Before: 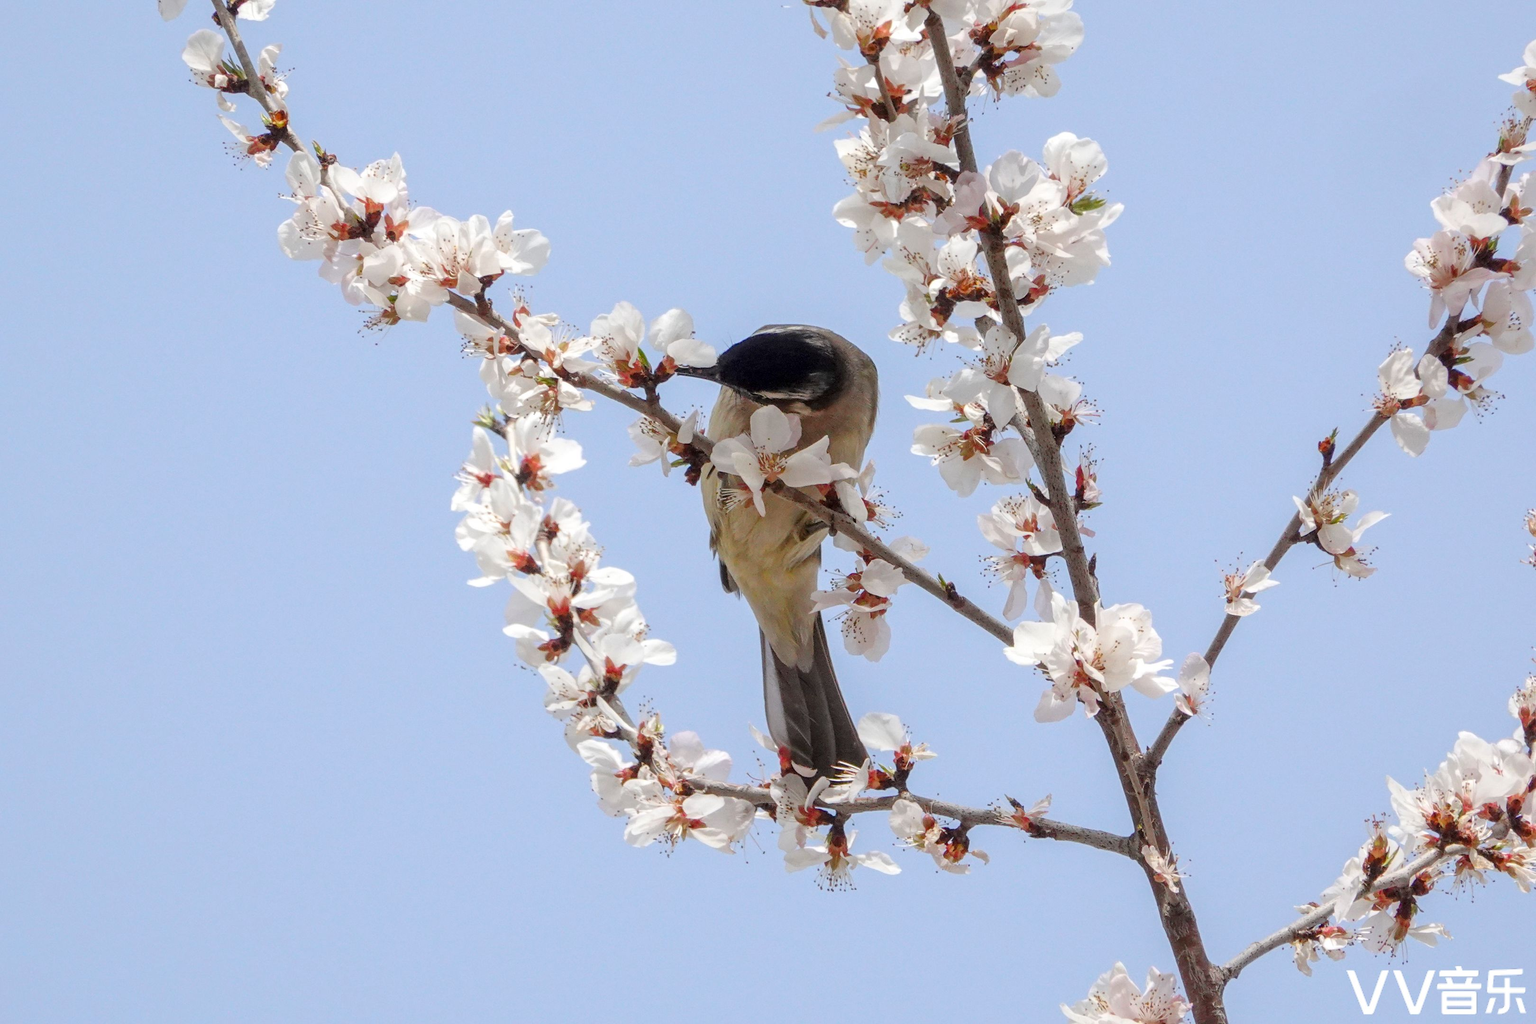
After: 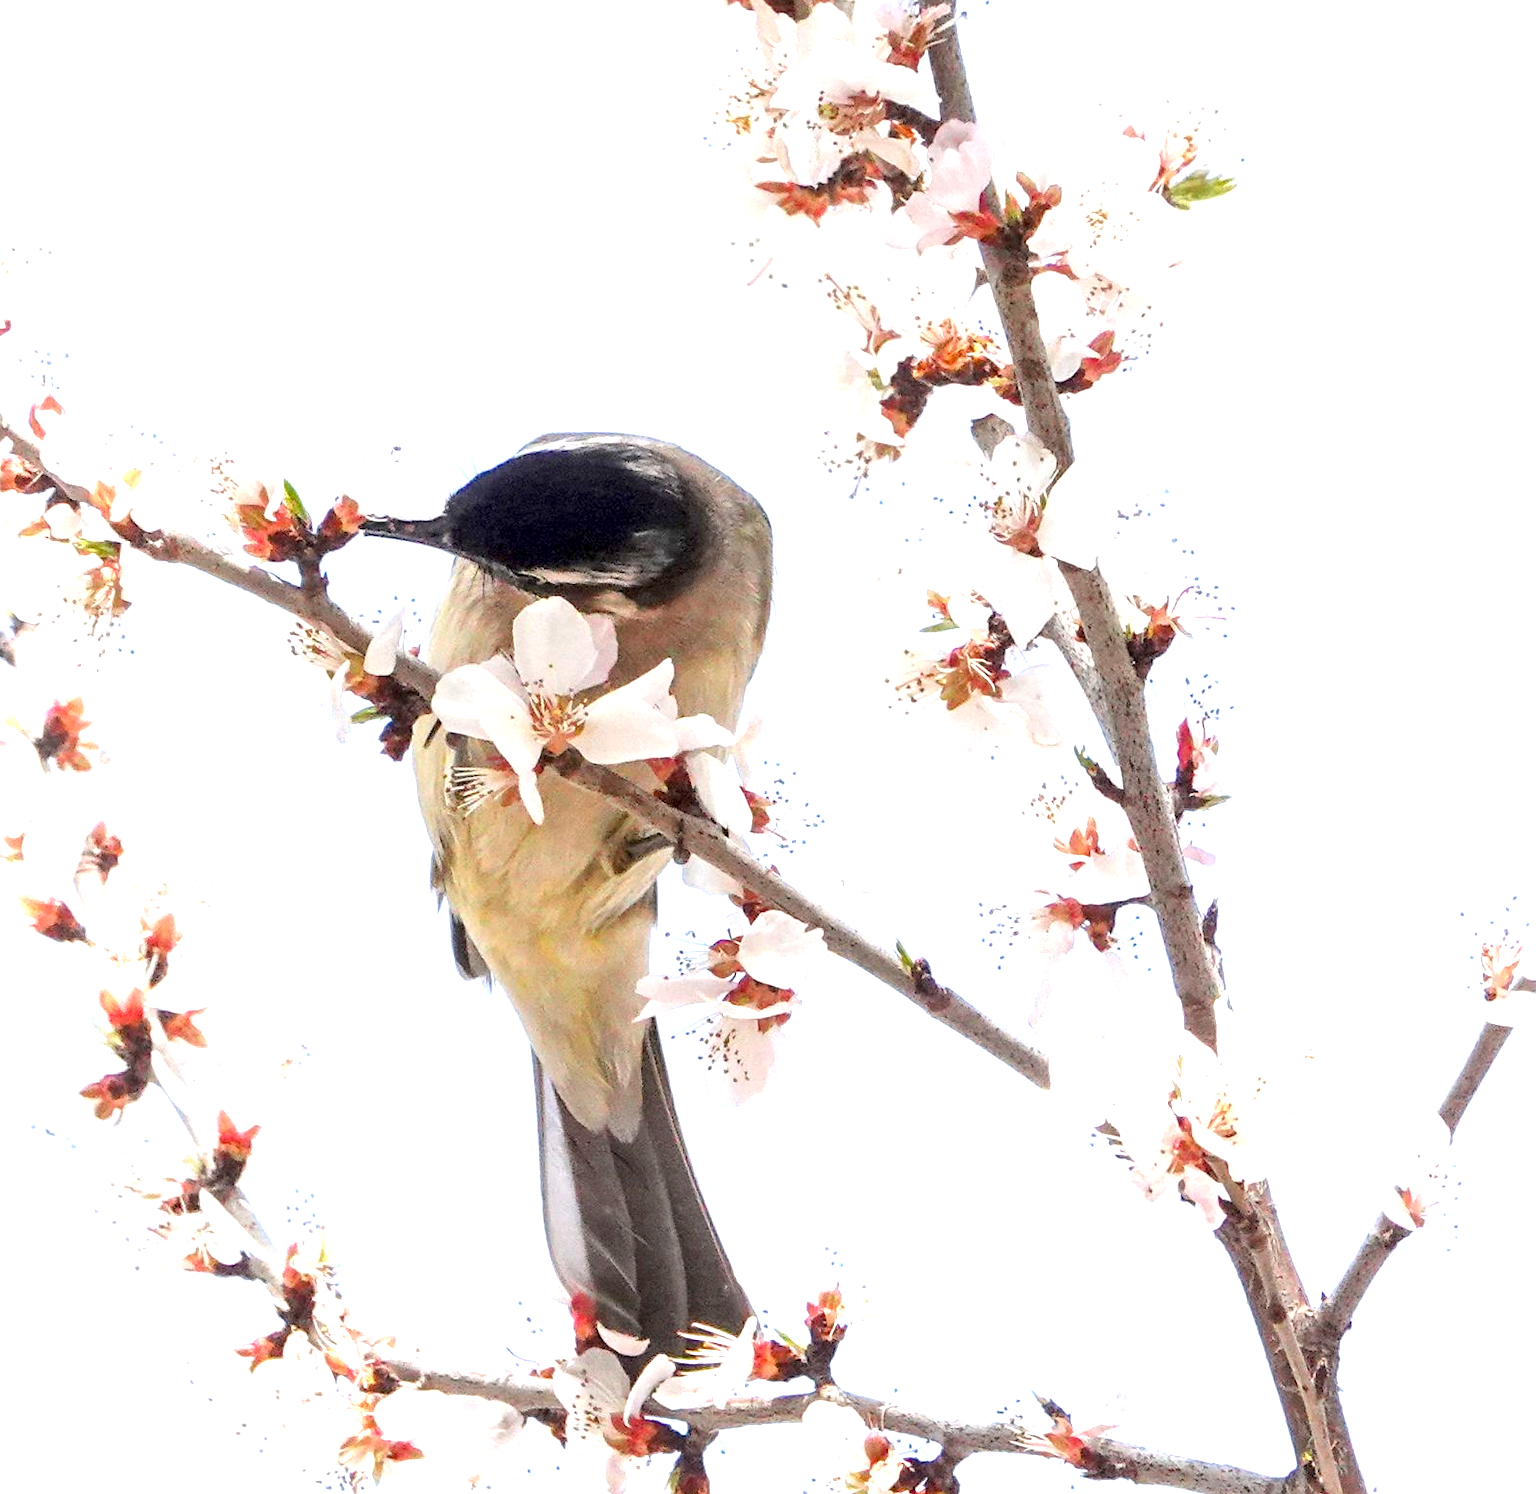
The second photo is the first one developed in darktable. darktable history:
crop: left 32.476%, top 10.989%, right 18.45%, bottom 17.396%
exposure: black level correction 0.001, exposure 1.398 EV, compensate highlight preservation false
